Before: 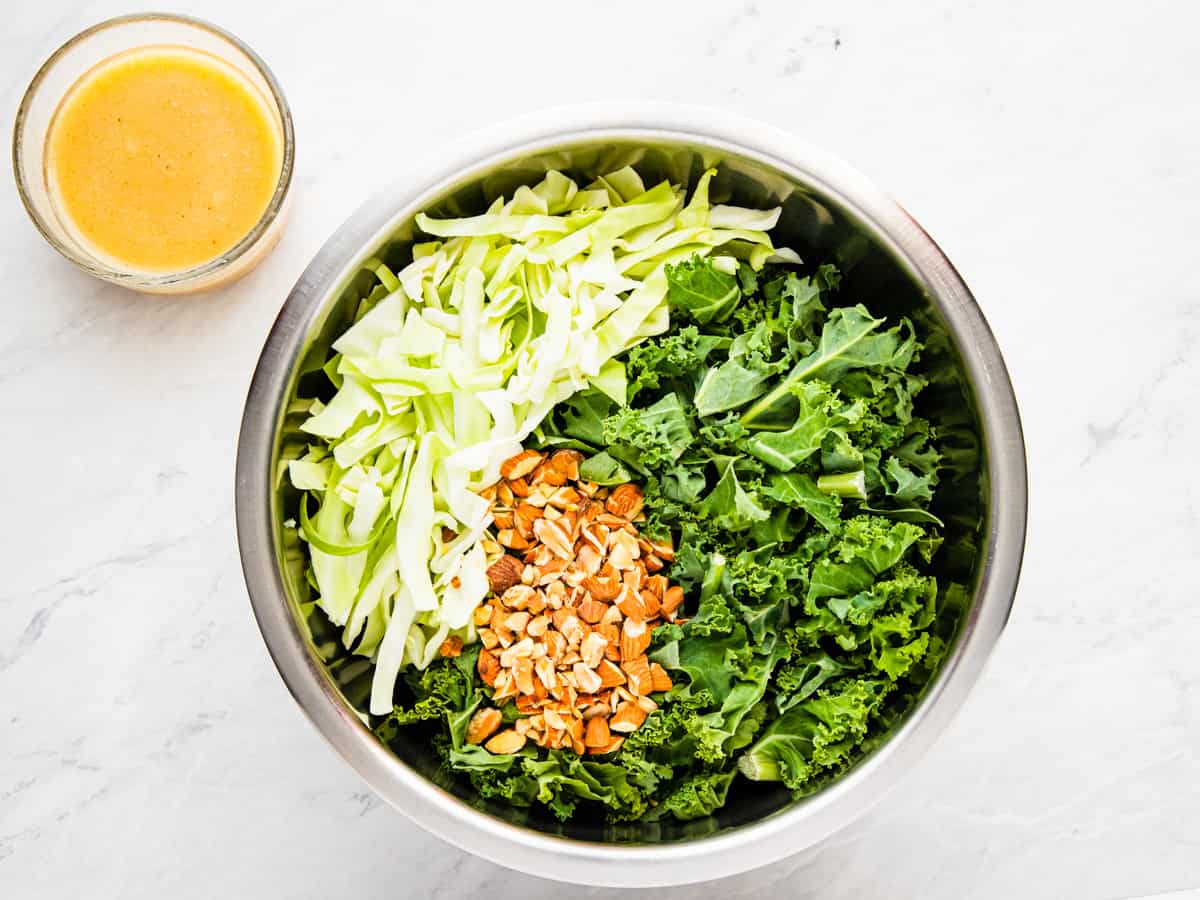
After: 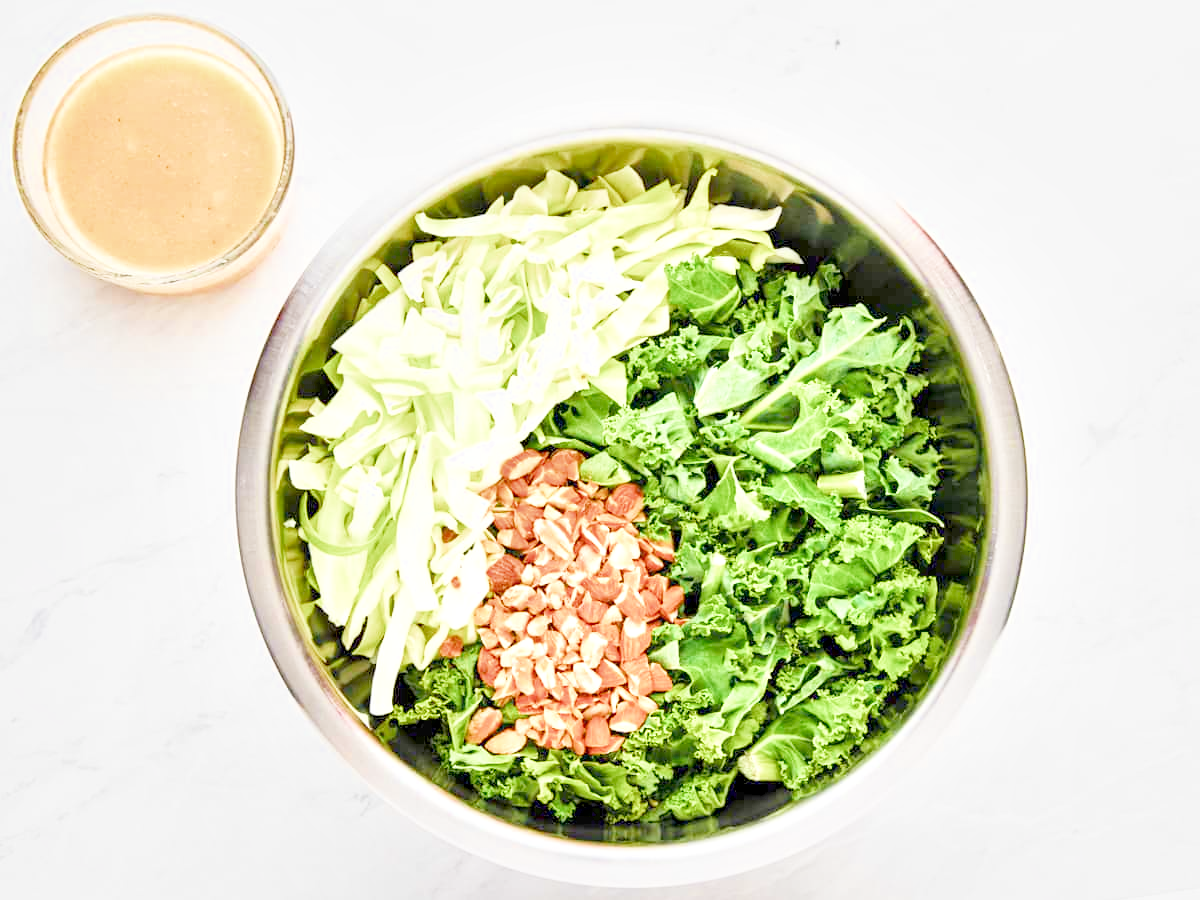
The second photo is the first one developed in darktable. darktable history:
local contrast: mode bilateral grid, contrast 25, coarseness 60, detail 151%, midtone range 0.2
filmic rgb: middle gray luminance 2.5%, black relative exposure -10 EV, white relative exposure 7 EV, threshold 6 EV, dynamic range scaling 10%, target black luminance 0%, hardness 3.19, latitude 44.39%, contrast 0.682, highlights saturation mix 5%, shadows ↔ highlights balance 13.63%, add noise in highlights 0, color science v3 (2019), use custom middle-gray values true, iterations of high-quality reconstruction 0, contrast in highlights soft, enable highlight reconstruction true
tone equalizer: on, module defaults
